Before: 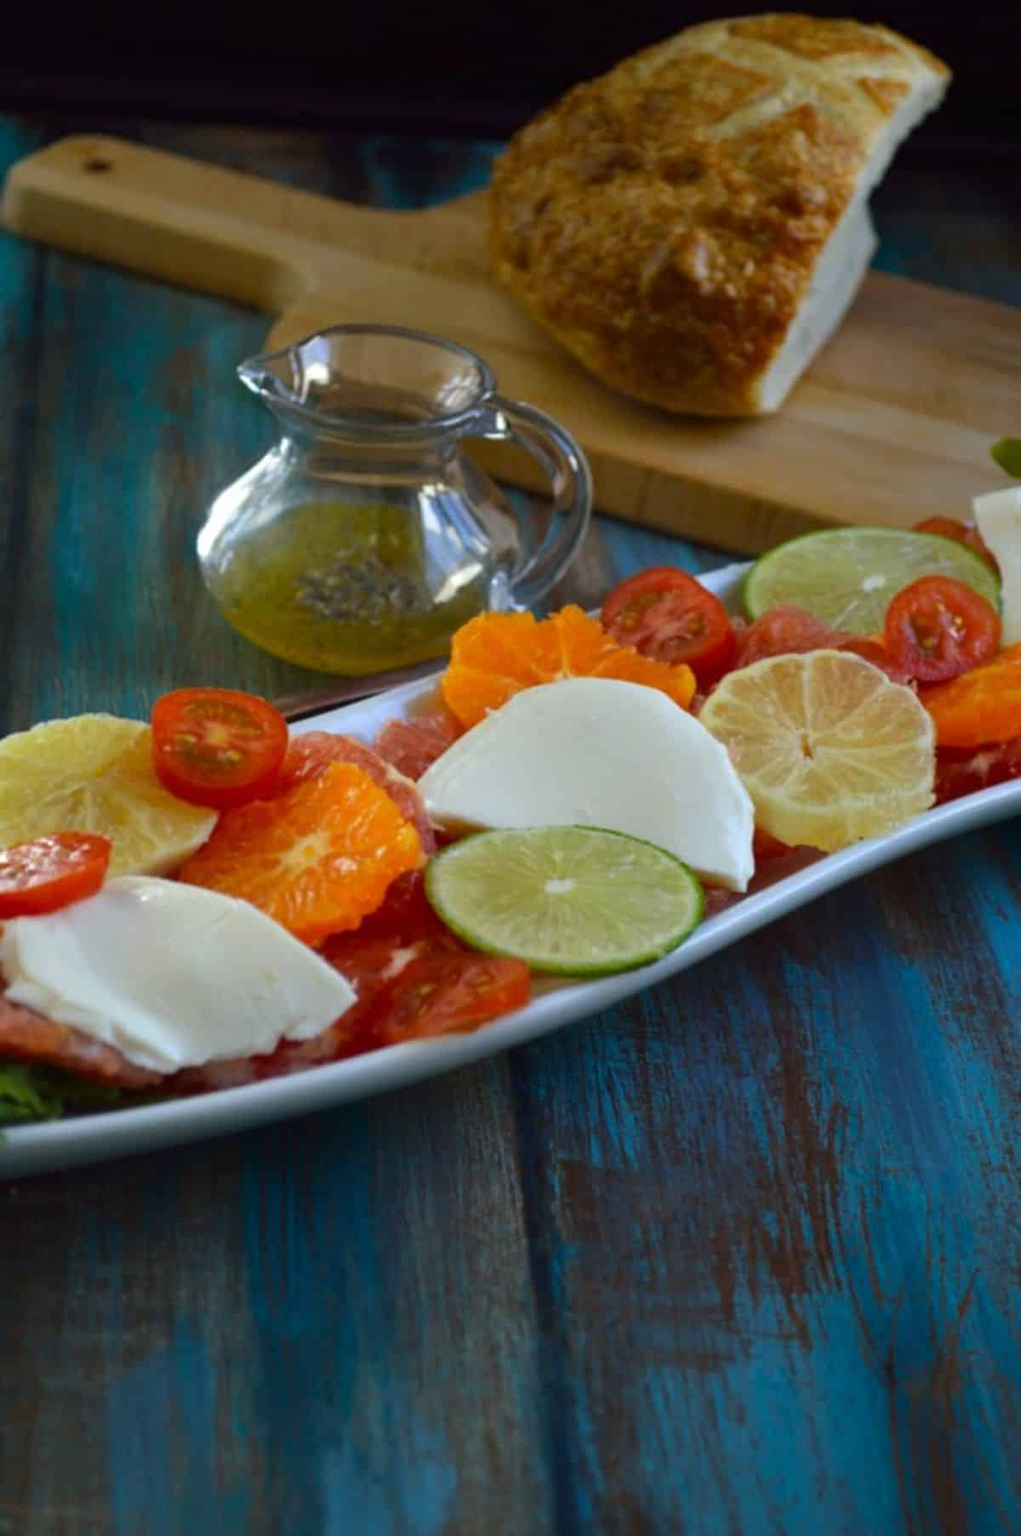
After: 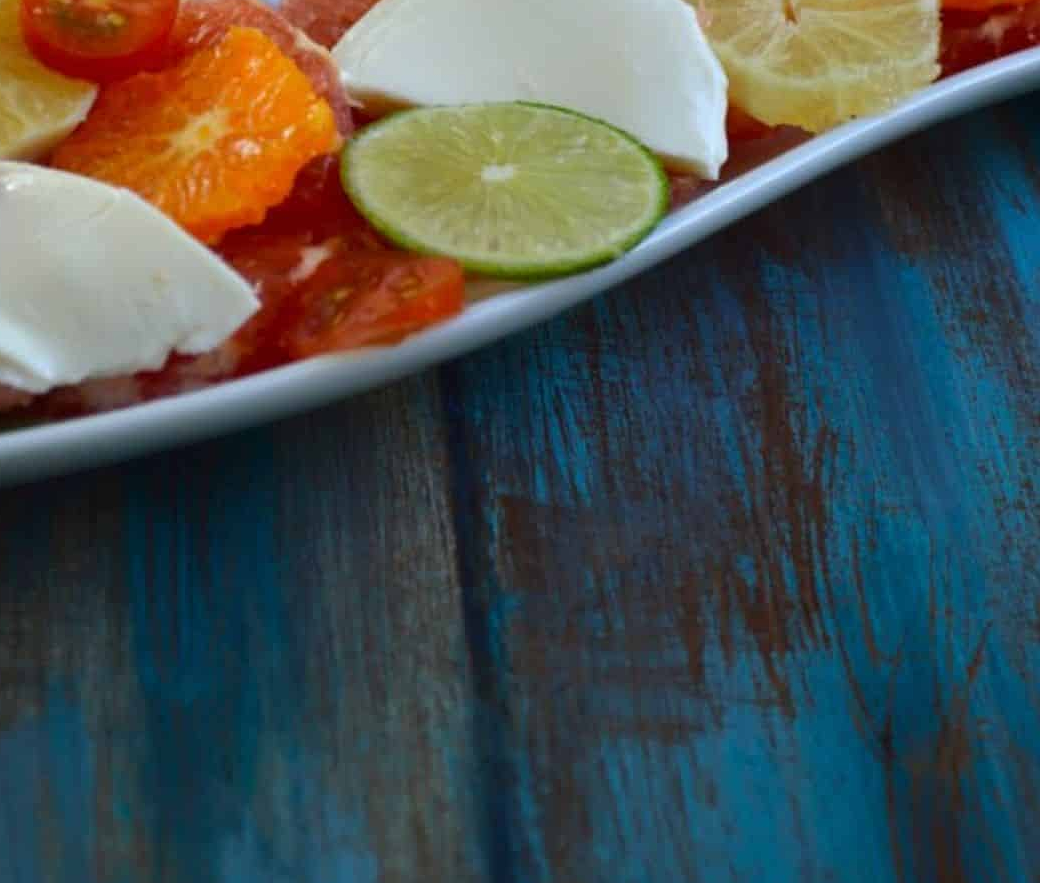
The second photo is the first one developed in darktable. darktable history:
tone equalizer: on, module defaults
crop and rotate: left 13.306%, top 48.129%, bottom 2.928%
sharpen: radius 1.272, amount 0.305, threshold 0
